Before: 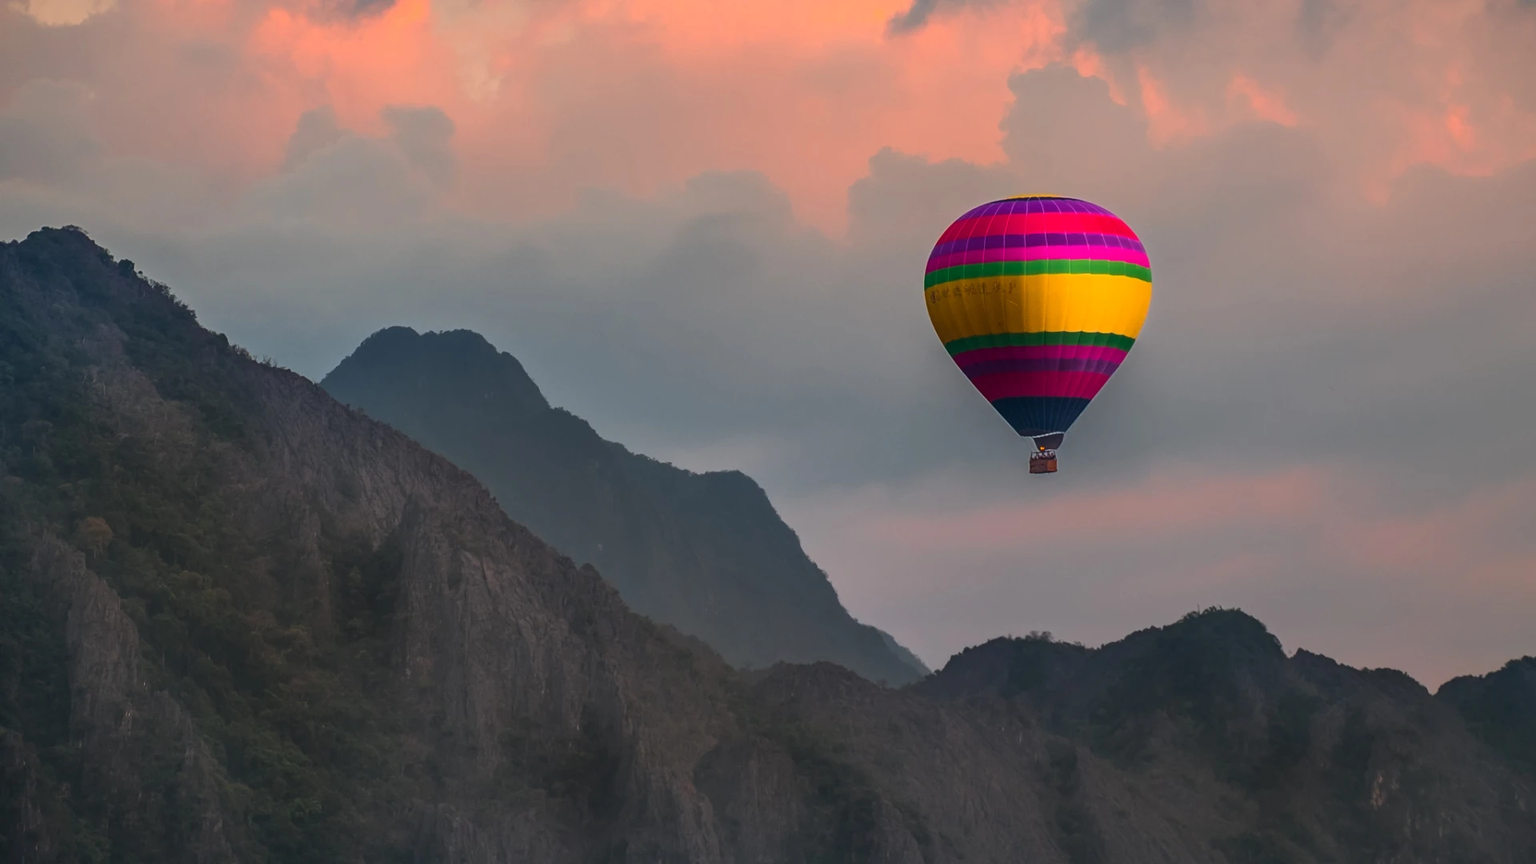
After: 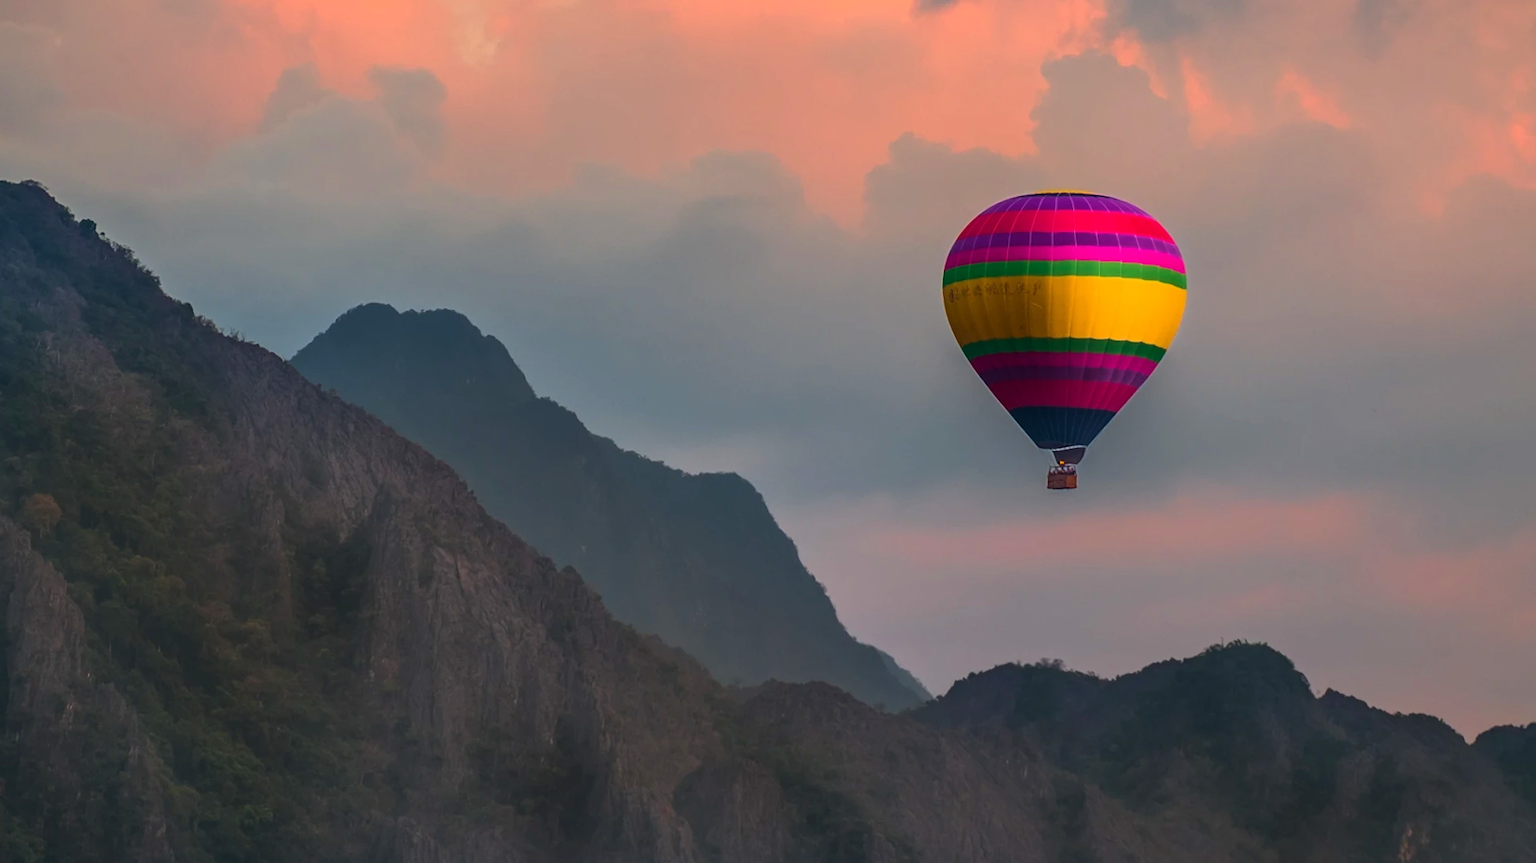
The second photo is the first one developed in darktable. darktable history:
crop and rotate: angle -2.38°
velvia: strength 27%
